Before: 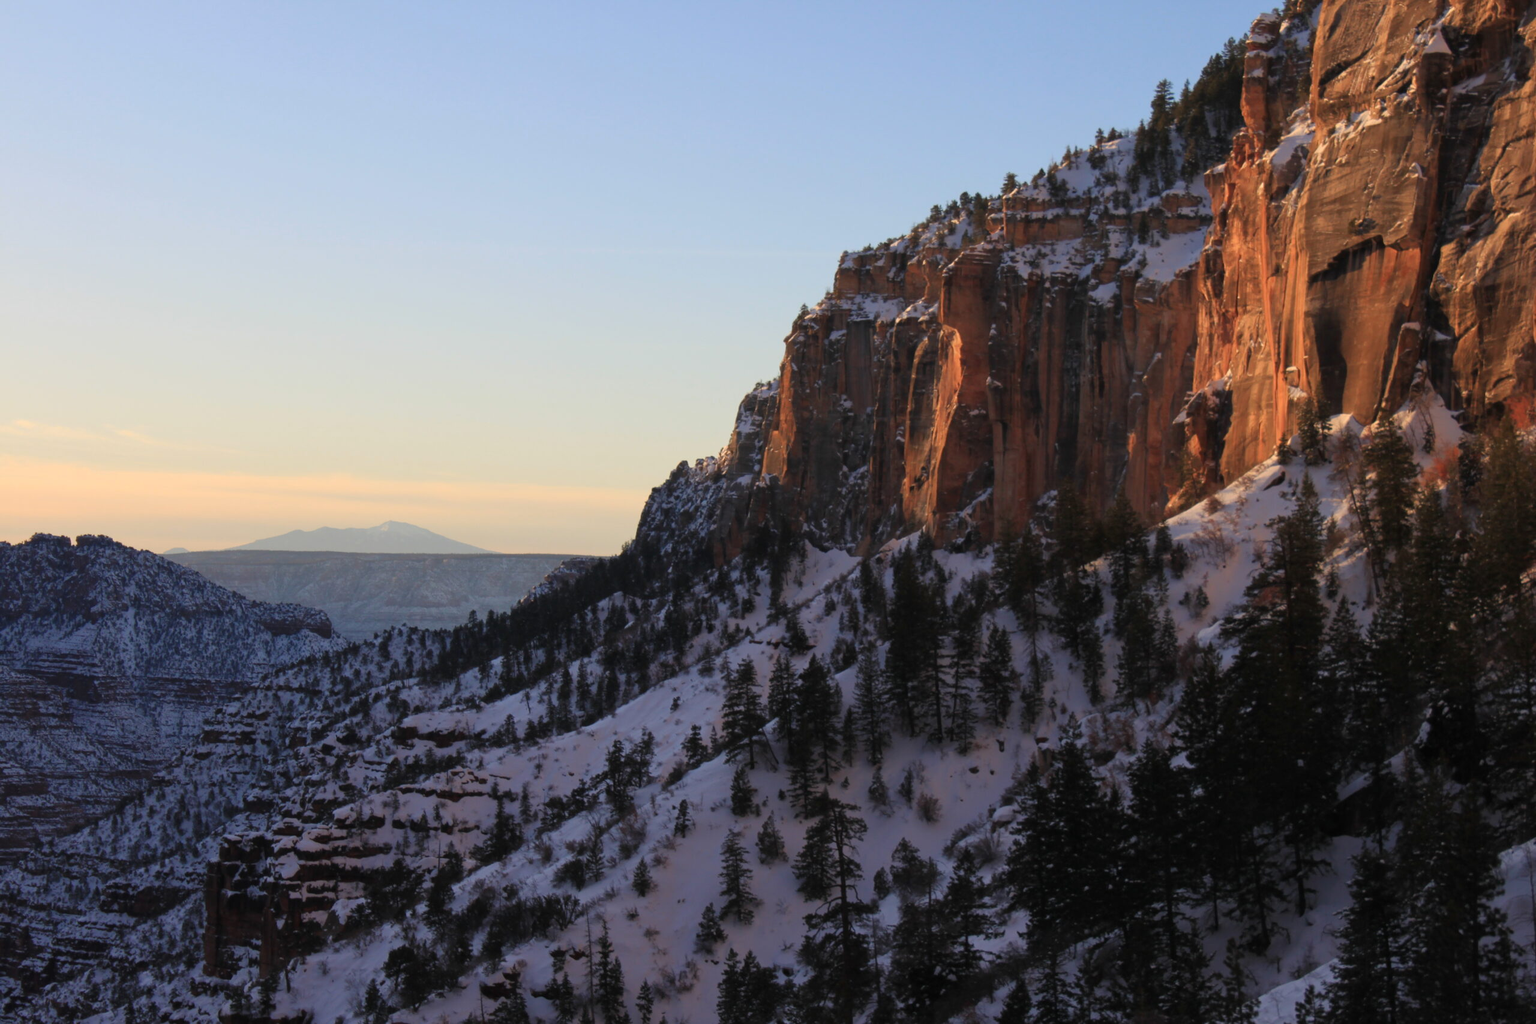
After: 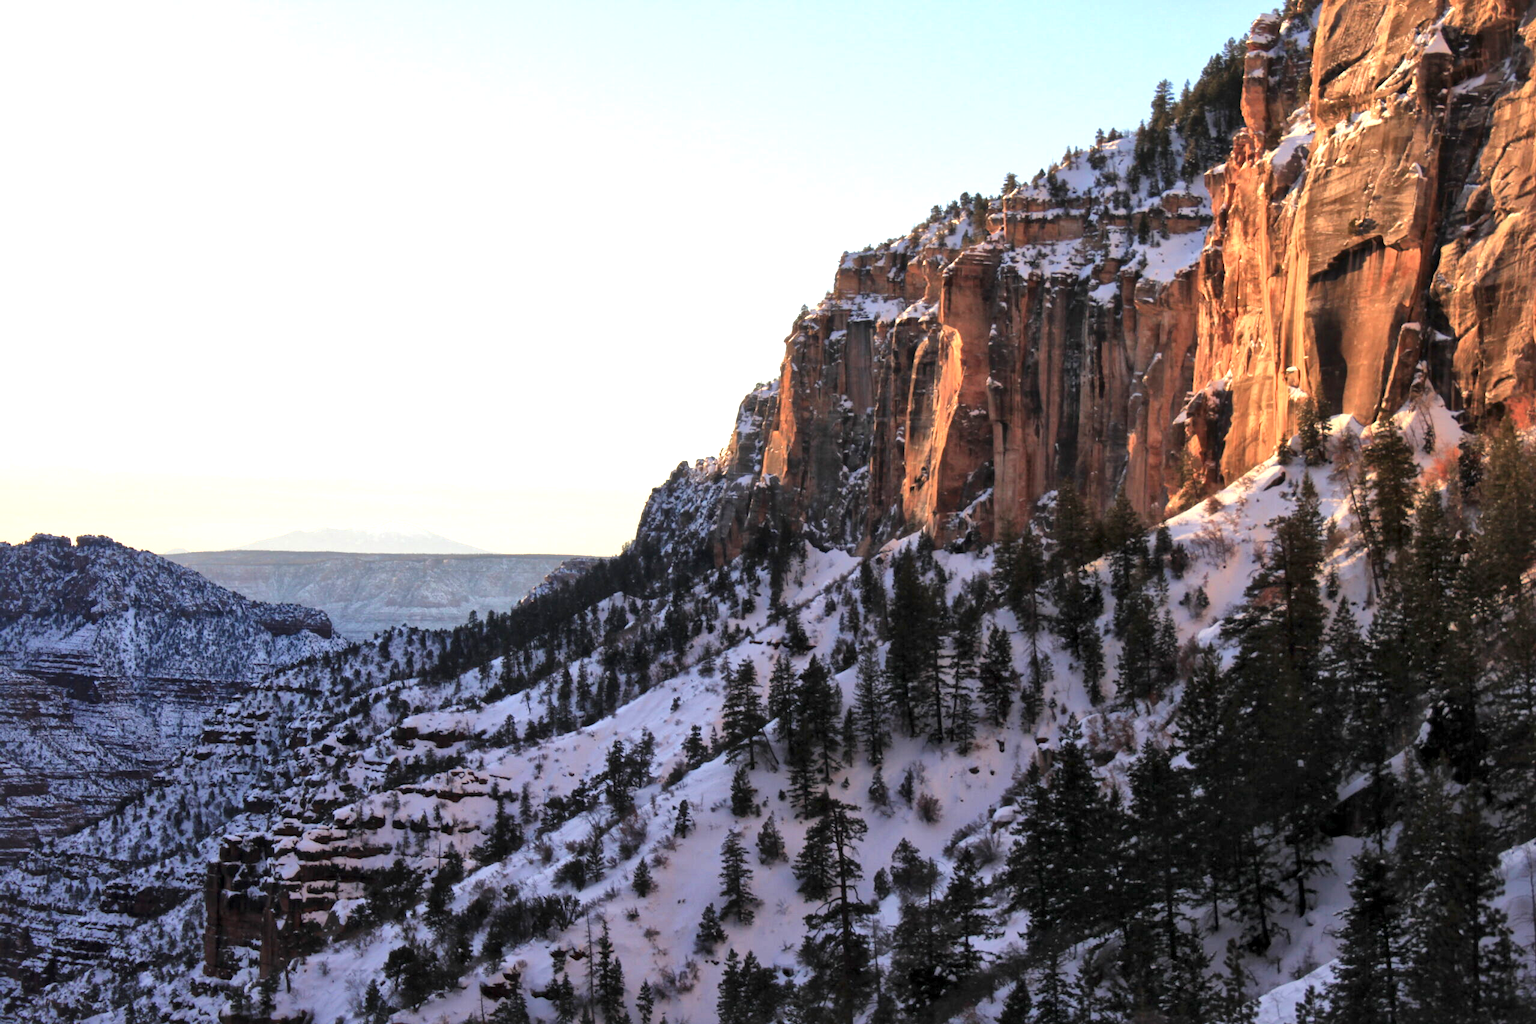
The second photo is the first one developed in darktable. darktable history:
local contrast: mode bilateral grid, contrast 19, coarseness 51, detail 173%, midtone range 0.2
exposure: black level correction 0, exposure 1.199 EV, compensate exposure bias true, compensate highlight preservation false
